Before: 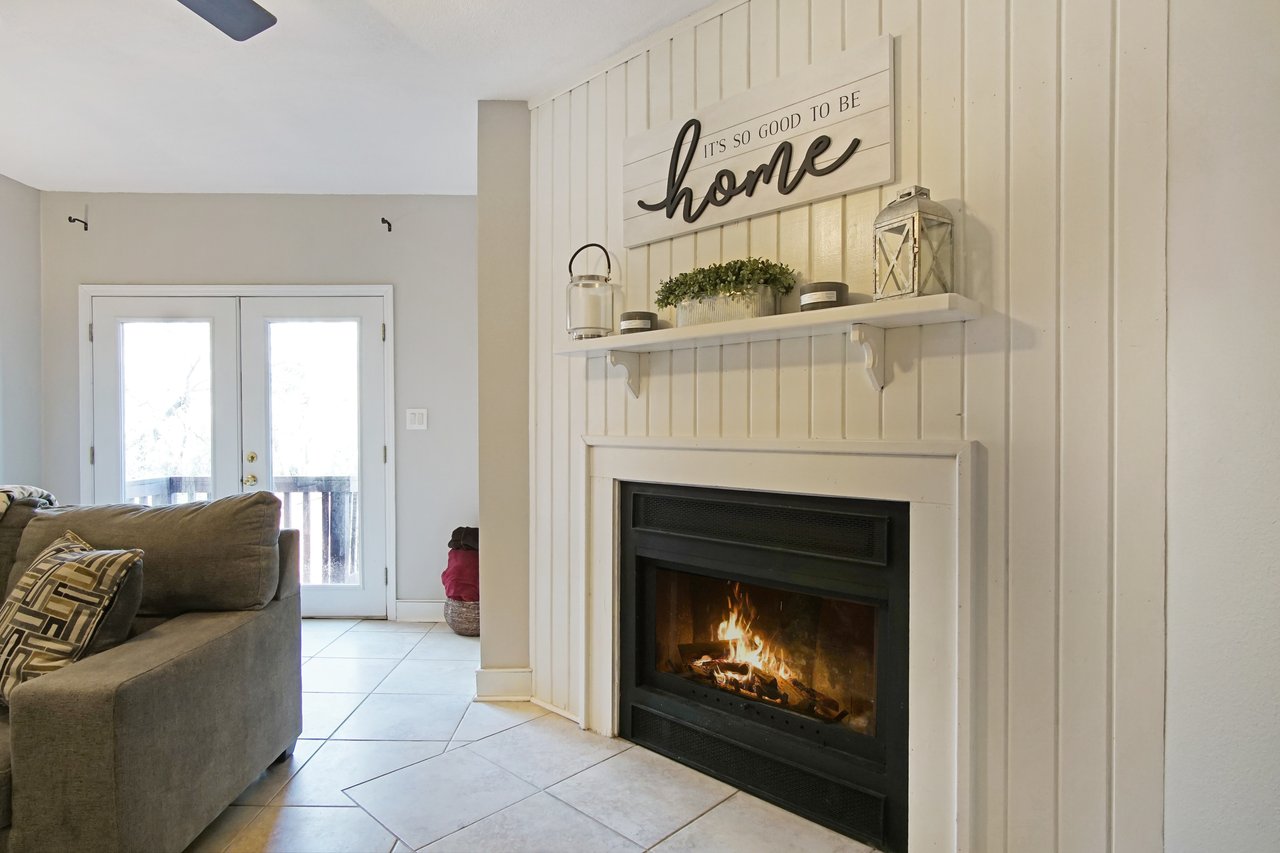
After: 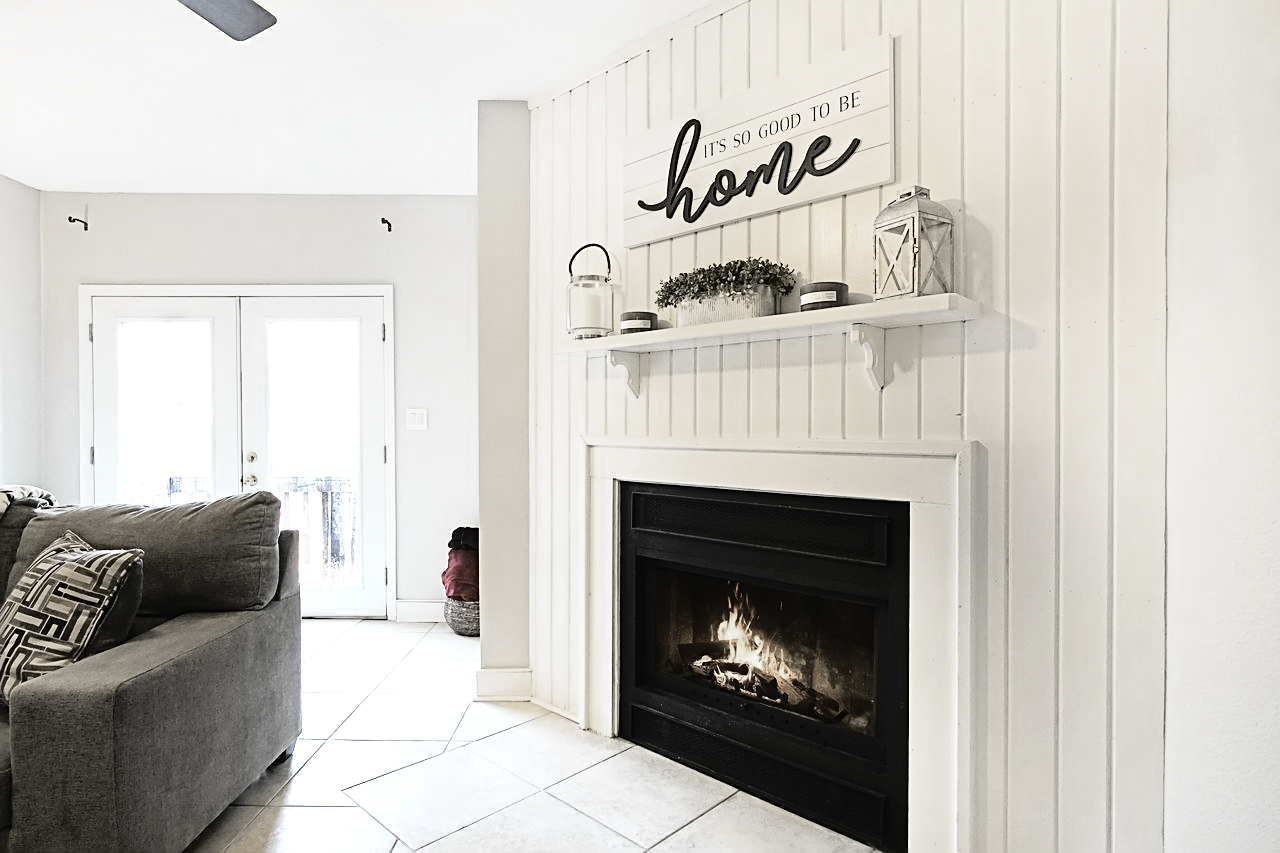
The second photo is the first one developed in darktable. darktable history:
tone equalizer: -8 EV -0.715 EV, -7 EV -0.701 EV, -6 EV -0.607 EV, -5 EV -0.398 EV, -3 EV 0.393 EV, -2 EV 0.6 EV, -1 EV 0.678 EV, +0 EV 0.752 EV, smoothing diameter 2.12%, edges refinement/feathering 24.17, mask exposure compensation -1.57 EV, filter diffusion 5
sharpen: on, module defaults
tone curve: curves: ch0 [(0, 0.013) (0.129, 0.1) (0.327, 0.382) (0.489, 0.573) (0.66, 0.748) (0.858, 0.926) (1, 0.977)]; ch1 [(0, 0) (0.353, 0.344) (0.45, 0.46) (0.498, 0.498) (0.521, 0.512) (0.563, 0.559) (0.592, 0.585) (0.647, 0.68) (1, 1)]; ch2 [(0, 0) (0.333, 0.346) (0.375, 0.375) (0.427, 0.44) (0.476, 0.492) (0.511, 0.508) (0.528, 0.533) (0.579, 0.61) (0.612, 0.644) (0.66, 0.715) (1, 1)], color space Lab, independent channels, preserve colors none
color zones: curves: ch0 [(0, 0.613) (0.01, 0.613) (0.245, 0.448) (0.498, 0.529) (0.642, 0.665) (0.879, 0.777) (0.99, 0.613)]; ch1 [(0, 0.272) (0.219, 0.127) (0.724, 0.346)]
